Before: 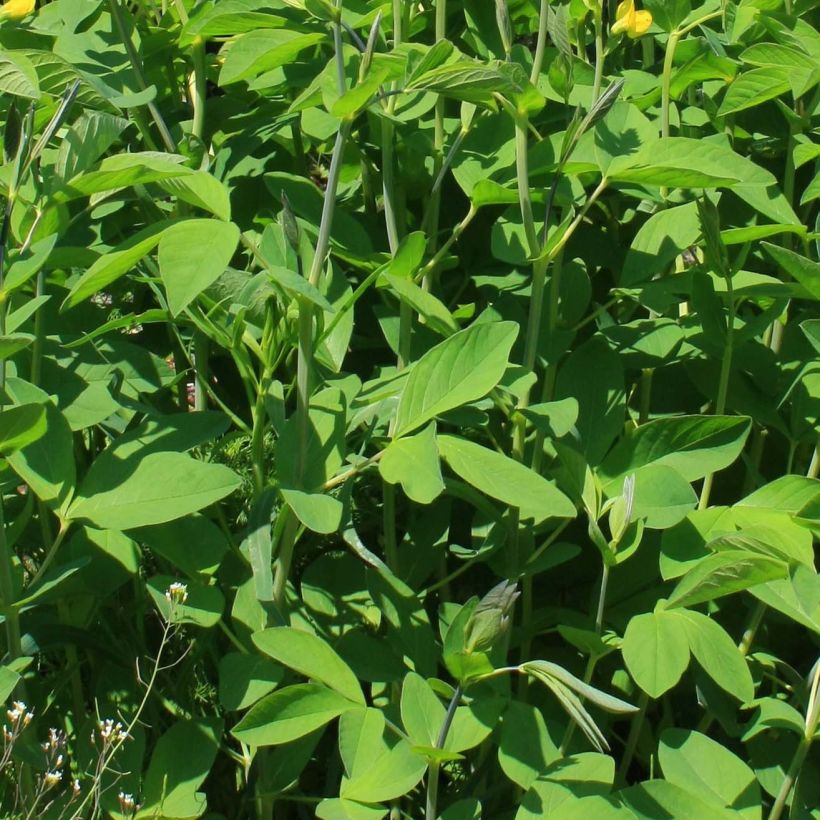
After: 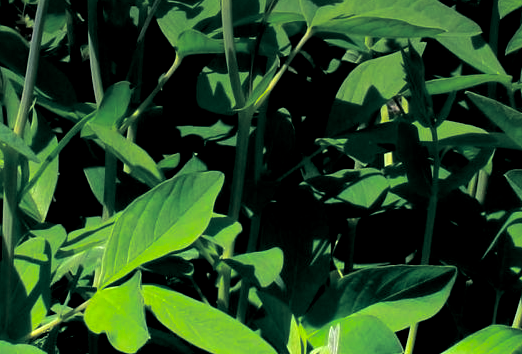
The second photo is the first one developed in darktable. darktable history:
exposure: black level correction 0.029, exposure -0.073 EV, compensate highlight preservation false
color balance: lift [0.991, 1, 1, 1], gamma [0.996, 1, 1, 1], input saturation 98.52%, contrast 20.34%, output saturation 103.72%
split-toning: shadows › hue 205.2°, shadows › saturation 0.29, highlights › hue 50.4°, highlights › saturation 0.38, balance -49.9
graduated density: on, module defaults
crop: left 36.005%, top 18.293%, right 0.31%, bottom 38.444%
